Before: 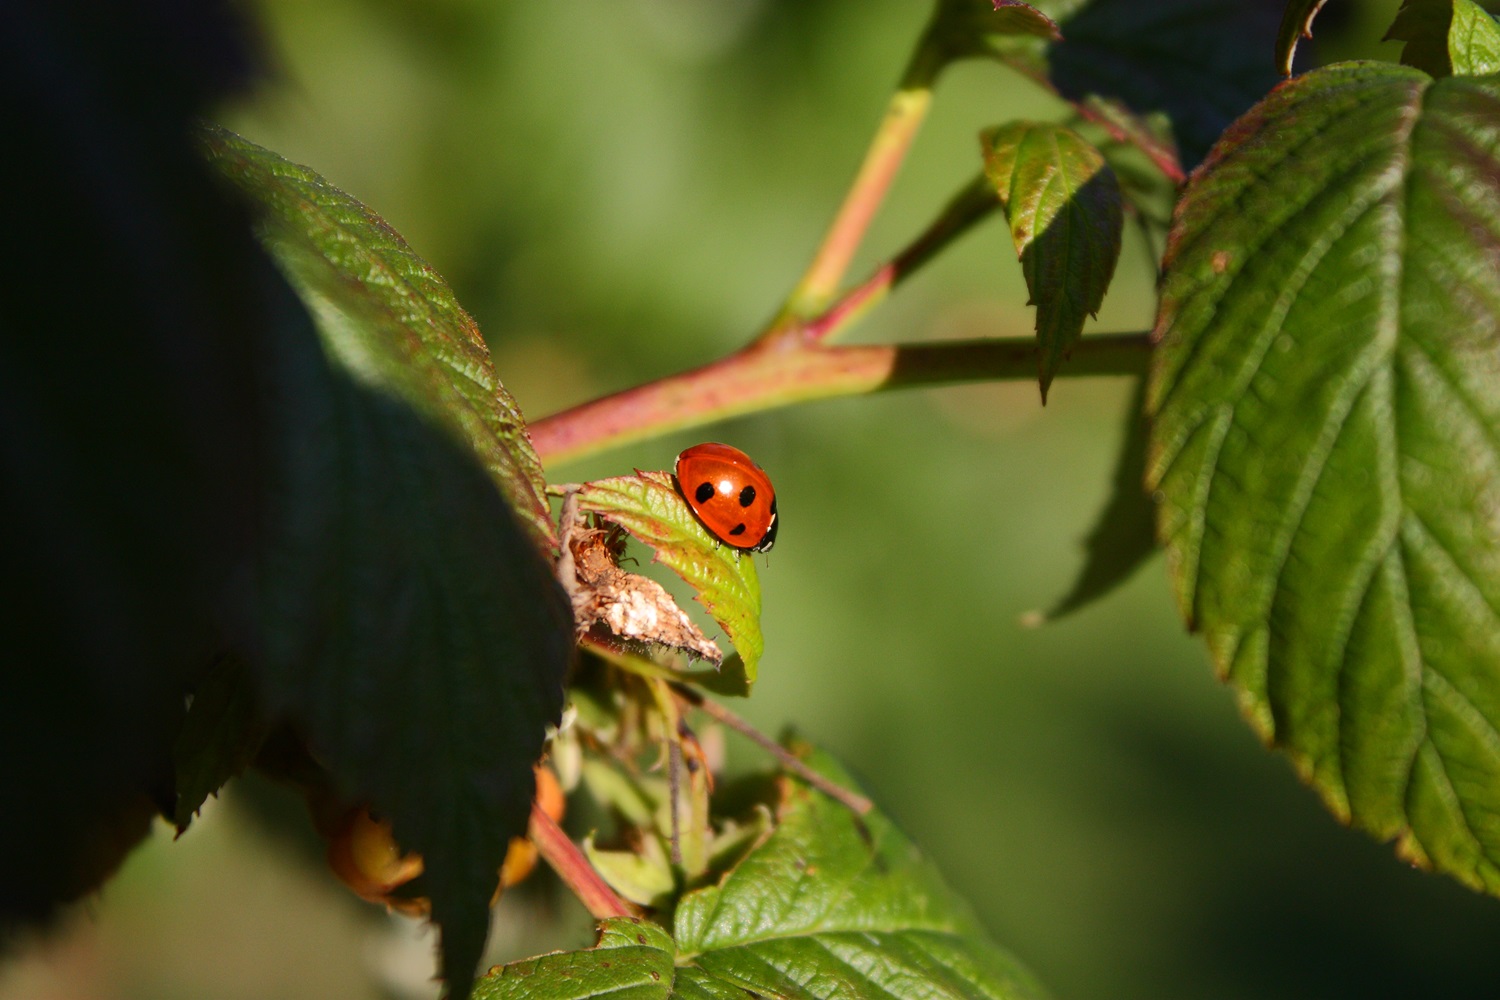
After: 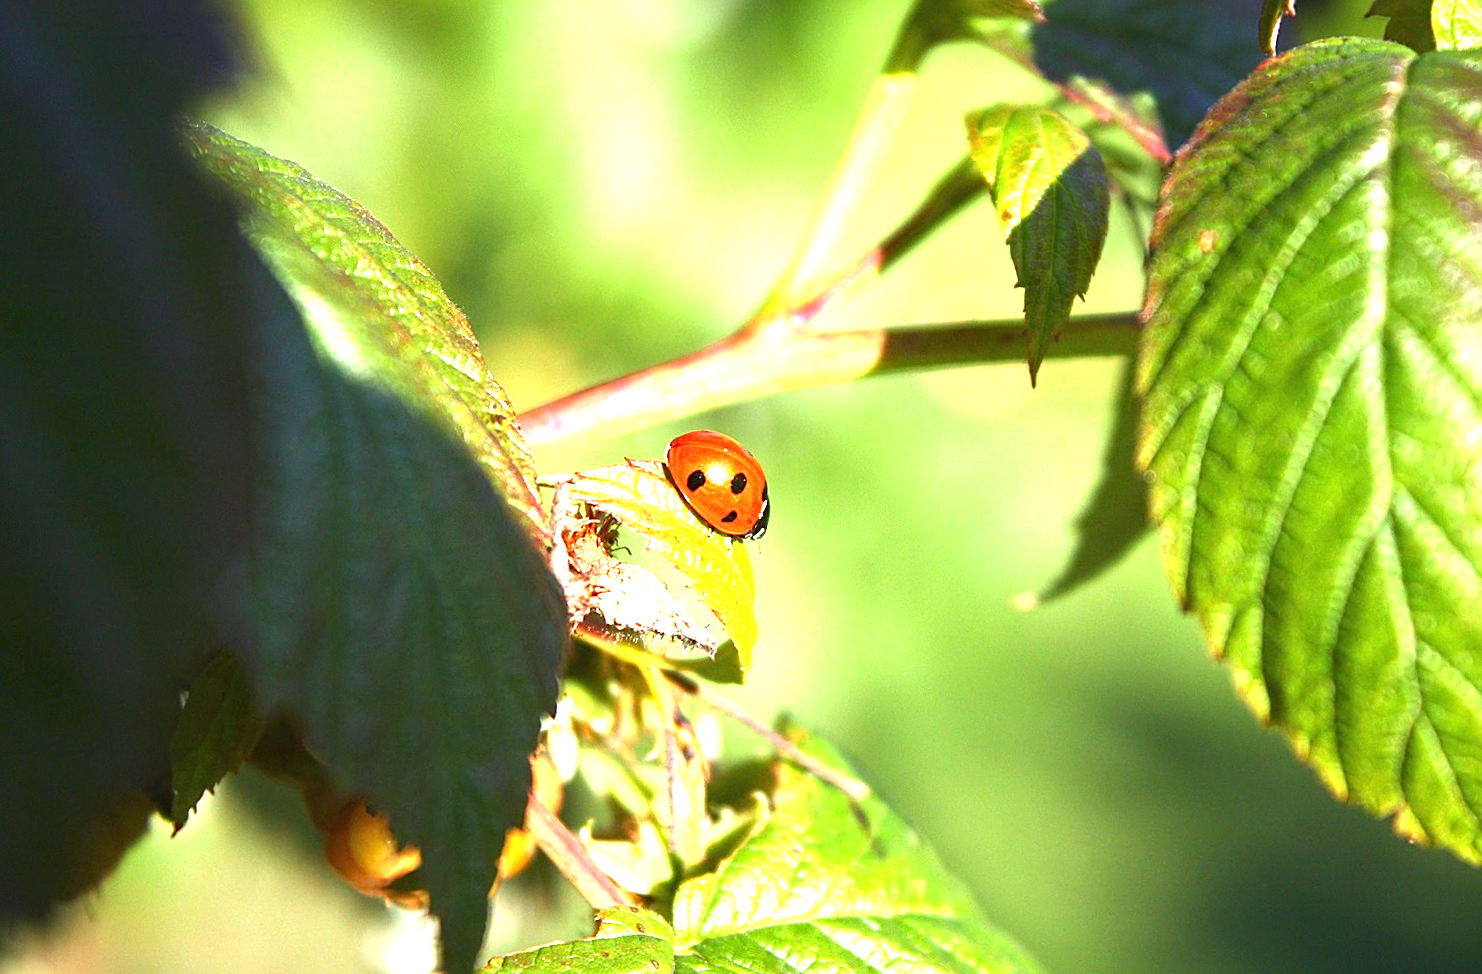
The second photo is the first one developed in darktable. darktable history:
exposure: black level correction 0, exposure 2.327 EV, compensate exposure bias true, compensate highlight preservation false
sharpen: radius 1.967
rotate and perspective: rotation -1°, crop left 0.011, crop right 0.989, crop top 0.025, crop bottom 0.975
white balance: red 0.924, blue 1.095
